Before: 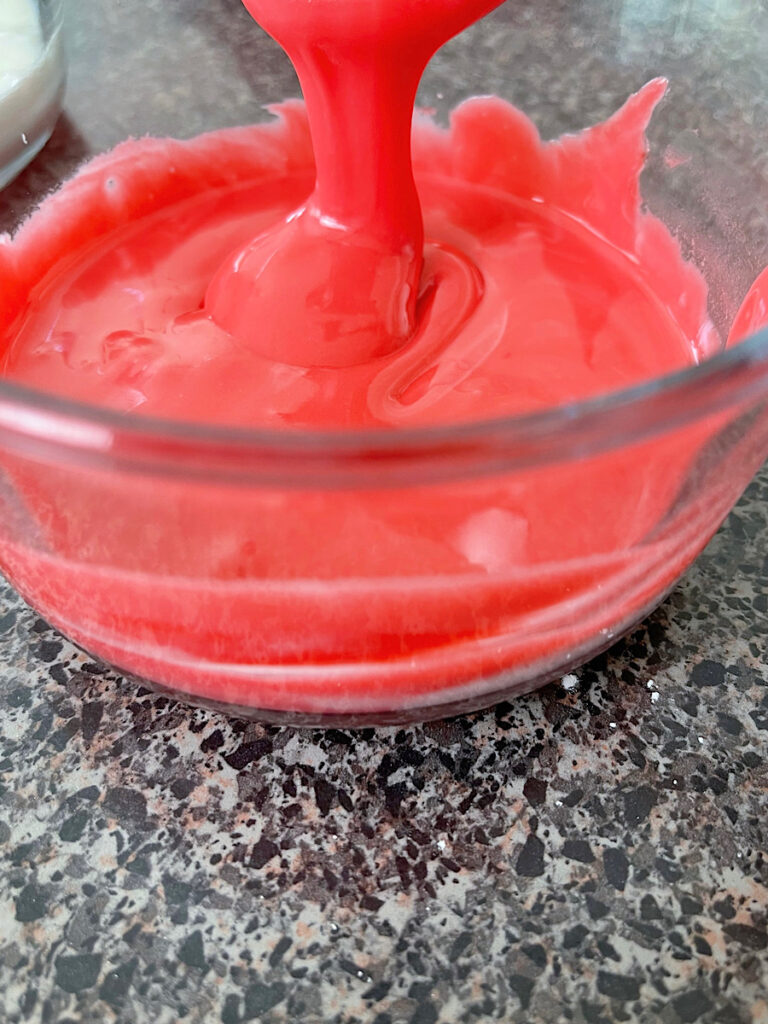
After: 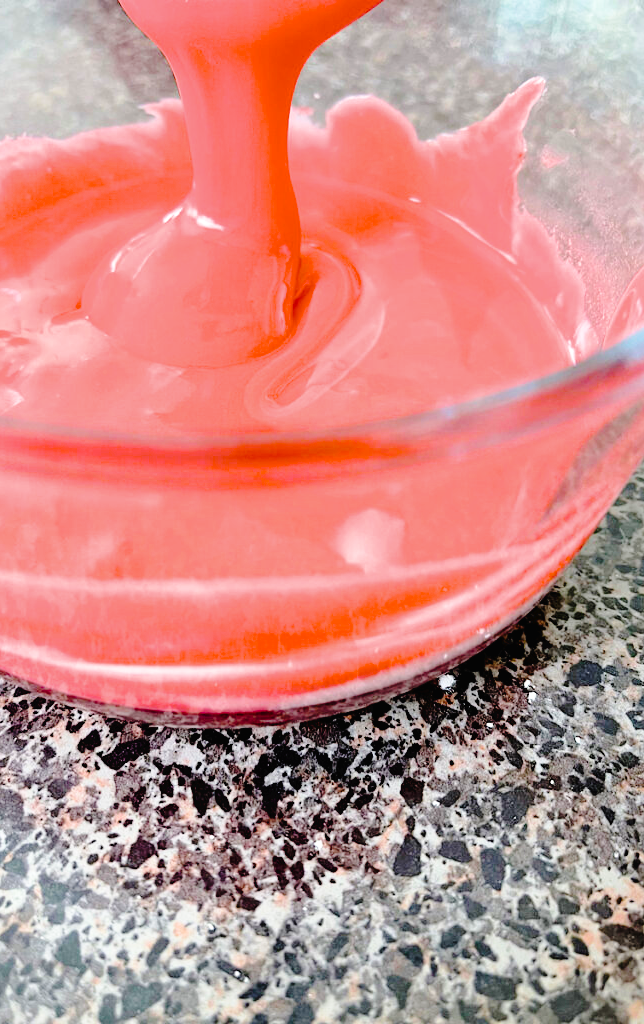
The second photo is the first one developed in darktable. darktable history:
crop: left 16.145%
white balance: emerald 1
tone curve: curves: ch0 [(0, 0) (0.003, 0.021) (0.011, 0.021) (0.025, 0.021) (0.044, 0.033) (0.069, 0.053) (0.1, 0.08) (0.136, 0.114) (0.177, 0.171) (0.224, 0.246) (0.277, 0.332) (0.335, 0.424) (0.399, 0.496) (0.468, 0.561) (0.543, 0.627) (0.623, 0.685) (0.709, 0.741) (0.801, 0.813) (0.898, 0.902) (1, 1)], preserve colors none
filmic rgb: black relative exposure -5 EV, white relative exposure 3.5 EV, hardness 3.19, contrast 1.3, highlights saturation mix -50%
color balance rgb: linear chroma grading › global chroma 10%, perceptual saturation grading › global saturation 40%, perceptual brilliance grading › global brilliance 30%, global vibrance 20%
